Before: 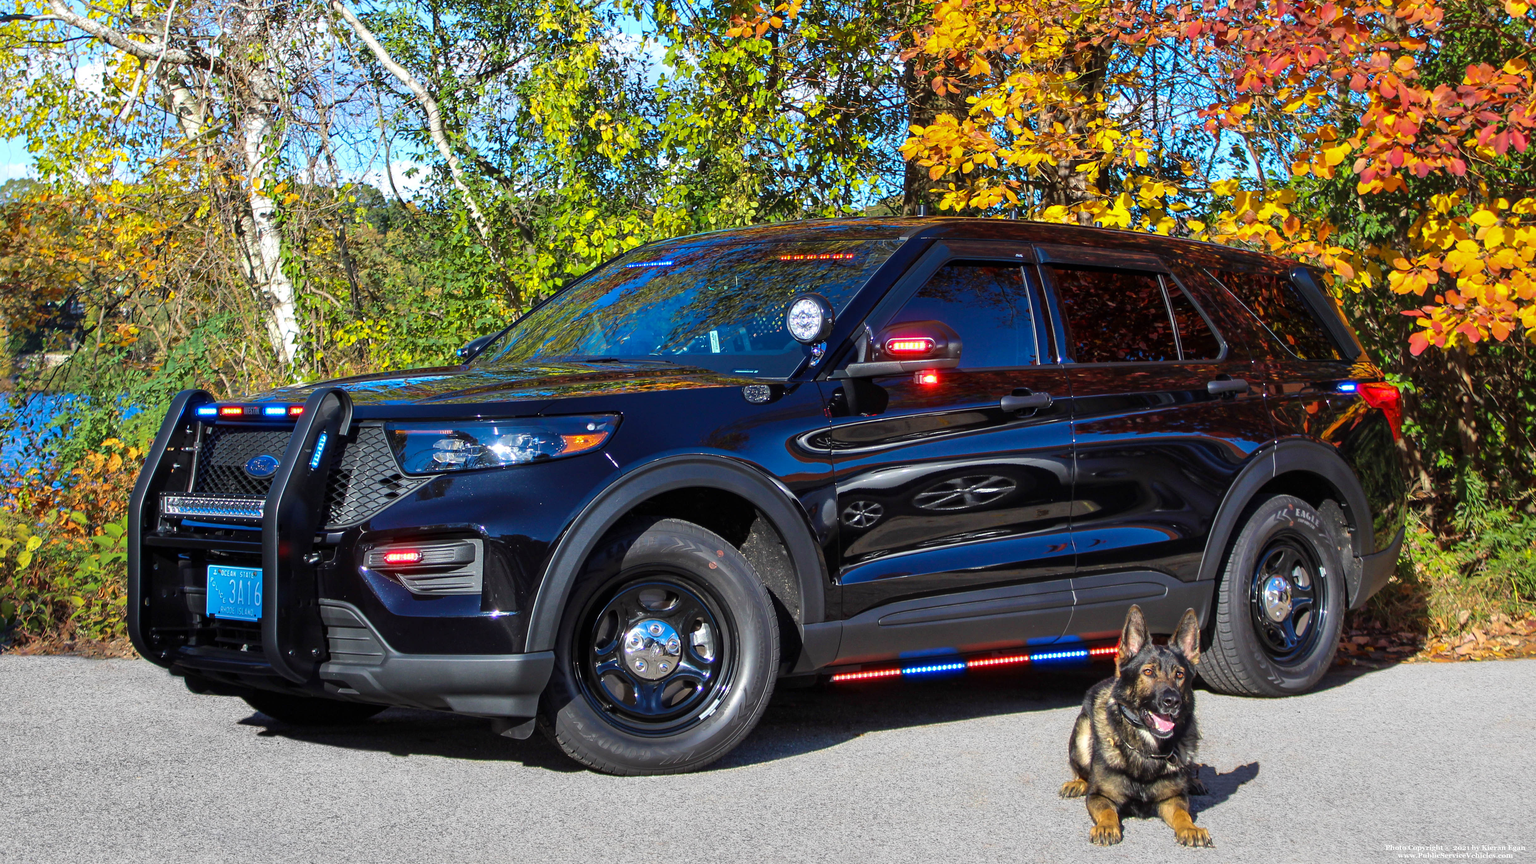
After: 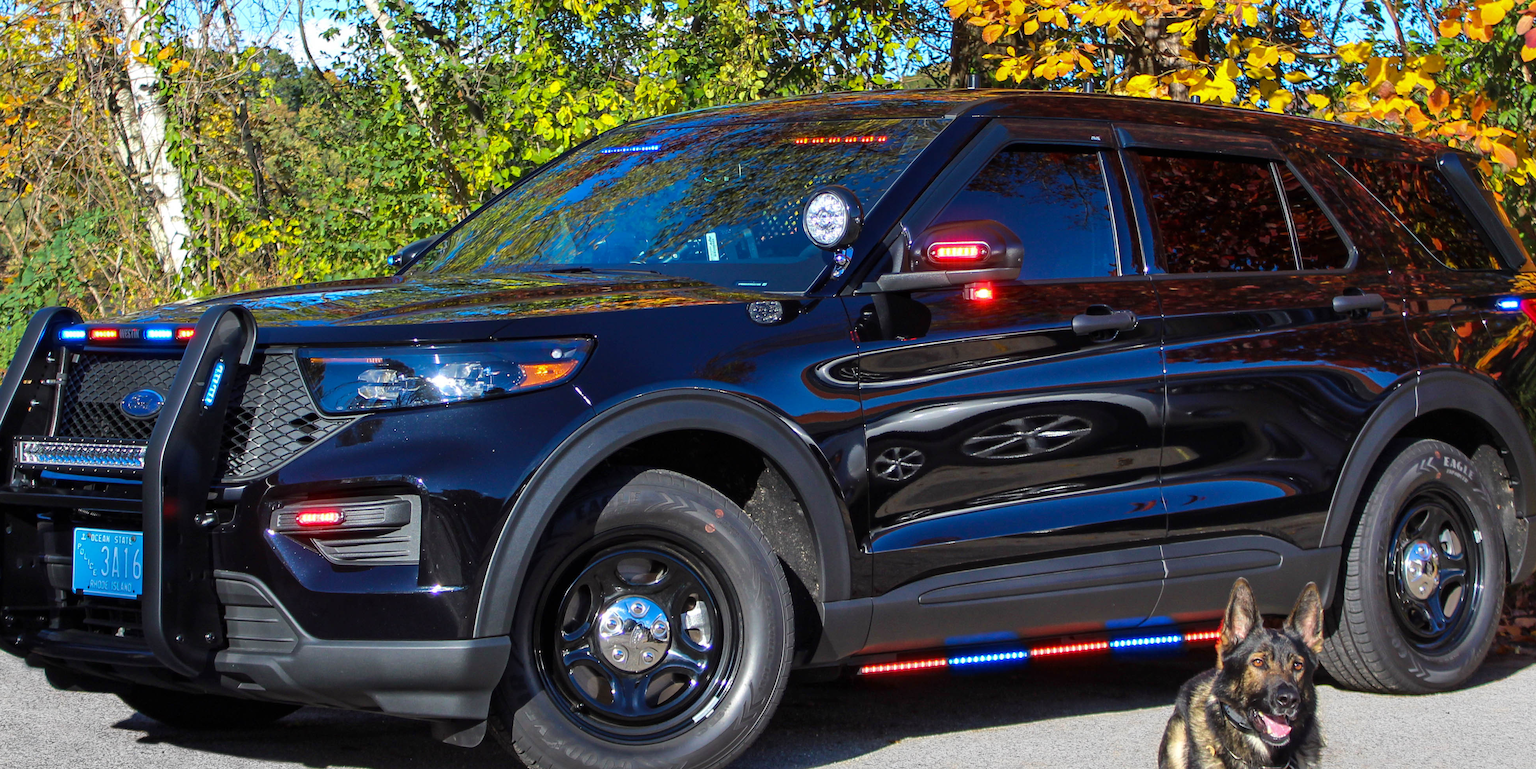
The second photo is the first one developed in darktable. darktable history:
crop: left 9.712%, top 16.928%, right 10.845%, bottom 12.332%
exposure: compensate highlight preservation false
